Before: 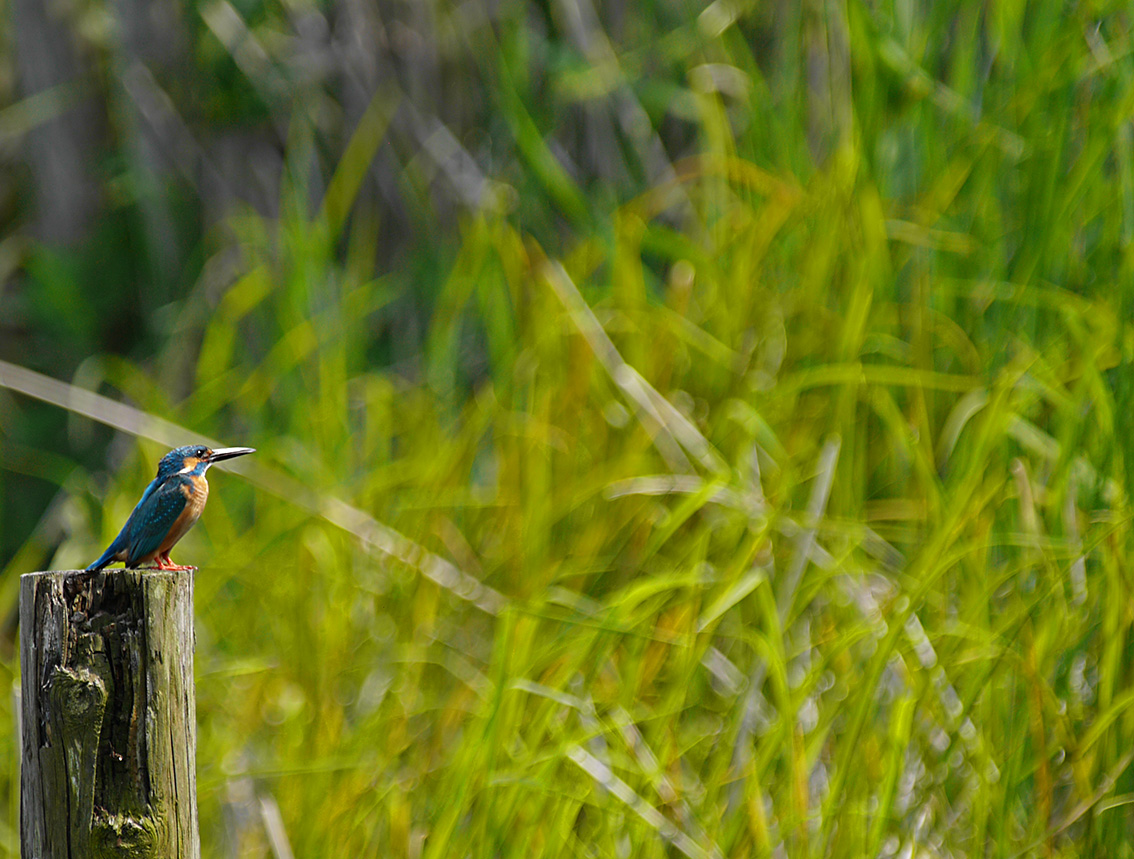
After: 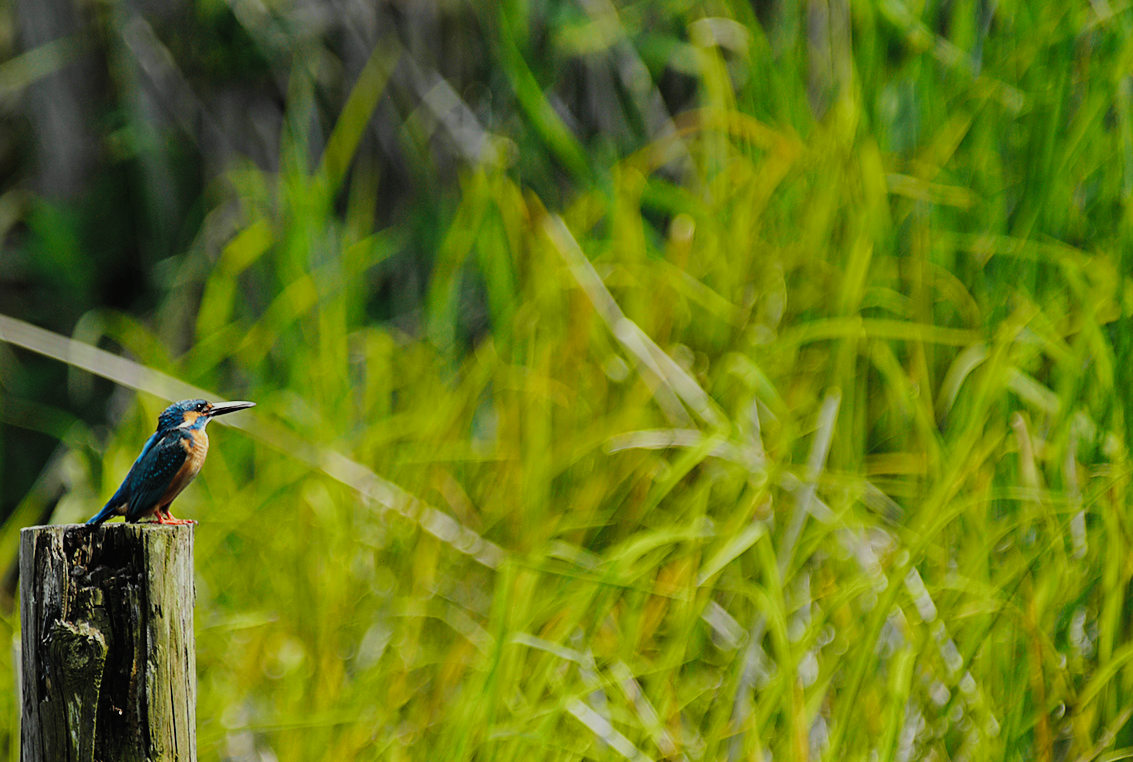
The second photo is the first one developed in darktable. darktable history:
crop and rotate: top 5.441%, bottom 5.829%
tone curve: curves: ch0 [(0, 0.011) (0.139, 0.106) (0.295, 0.271) (0.499, 0.523) (0.739, 0.782) (0.857, 0.879) (1, 0.967)]; ch1 [(0, 0) (0.291, 0.229) (0.394, 0.365) (0.469, 0.456) (0.495, 0.497) (0.524, 0.53) (0.588, 0.62) (0.725, 0.779) (1, 1)]; ch2 [(0, 0) (0.125, 0.089) (0.35, 0.317) (0.437, 0.42) (0.502, 0.499) (0.537, 0.551) (0.613, 0.636) (1, 1)], preserve colors none
color correction: highlights a* -4.63, highlights b* 5.03, saturation 0.939
filmic rgb: black relative exposure -7.08 EV, white relative exposure 5.38 EV, hardness 3.03, add noise in highlights 0.001, preserve chrominance luminance Y, color science v3 (2019), use custom middle-gray values true, contrast in highlights soft
